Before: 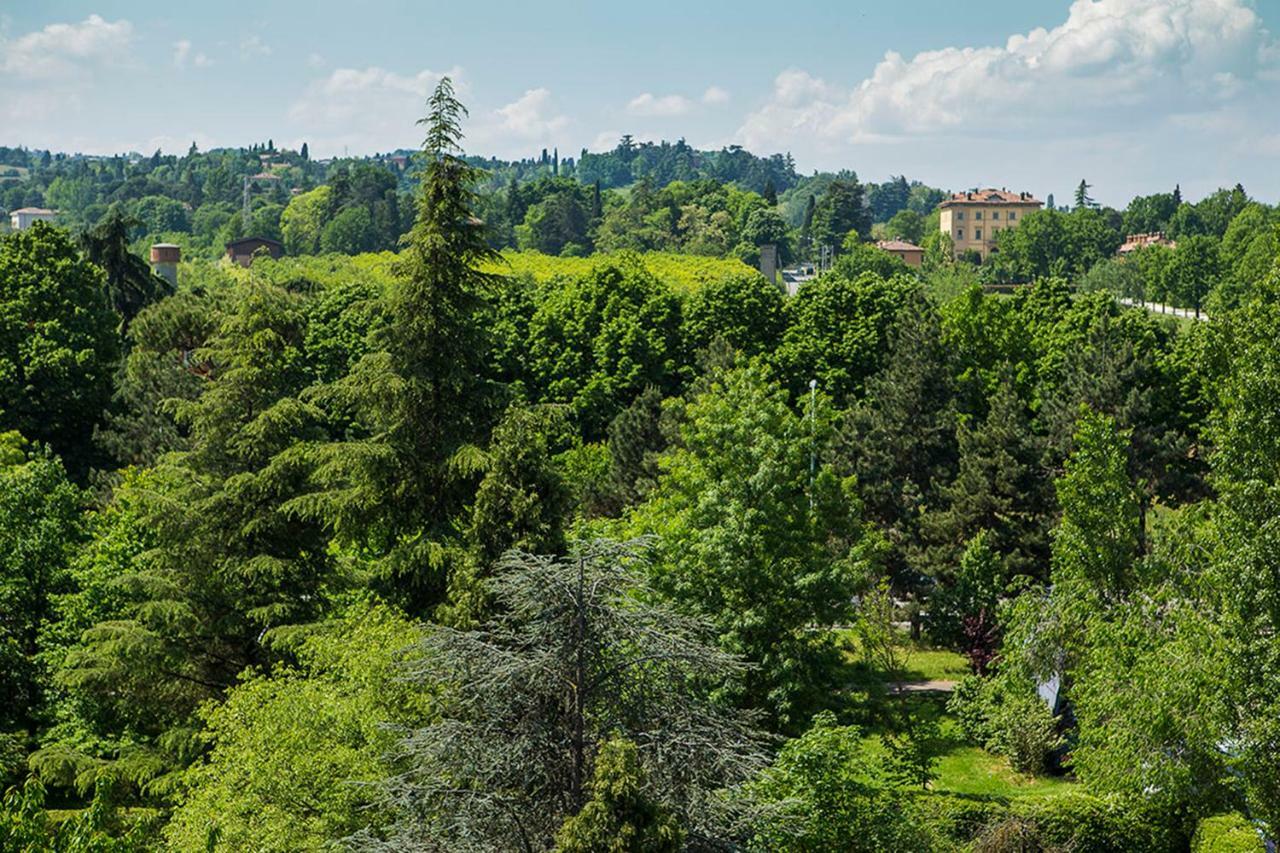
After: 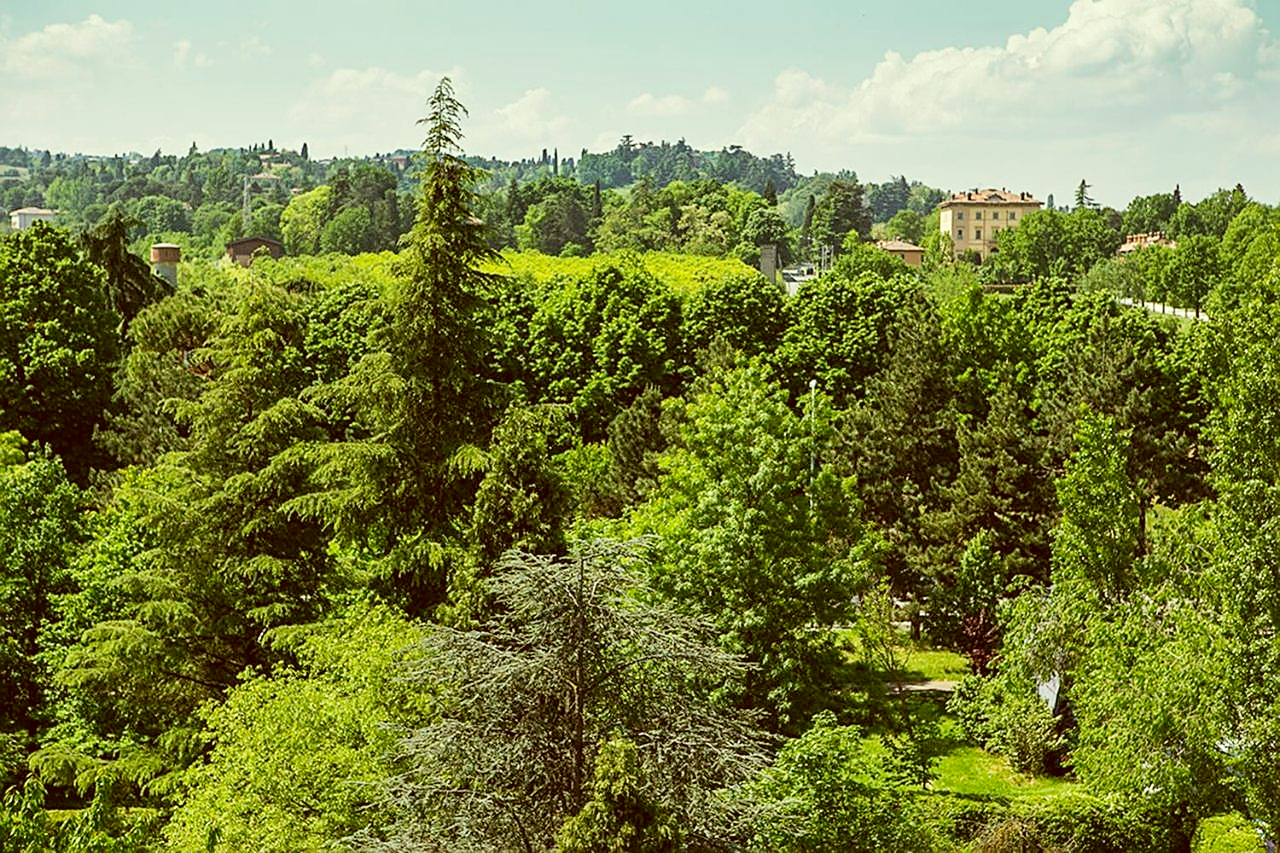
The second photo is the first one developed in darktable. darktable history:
sharpen: on, module defaults
base curve: curves: ch0 [(0, 0) (0.204, 0.334) (0.55, 0.733) (1, 1)], exposure shift 0.582, preserve colors none
color correction: highlights a* -5.43, highlights b* 9.8, shadows a* 9.91, shadows b* 24.67
